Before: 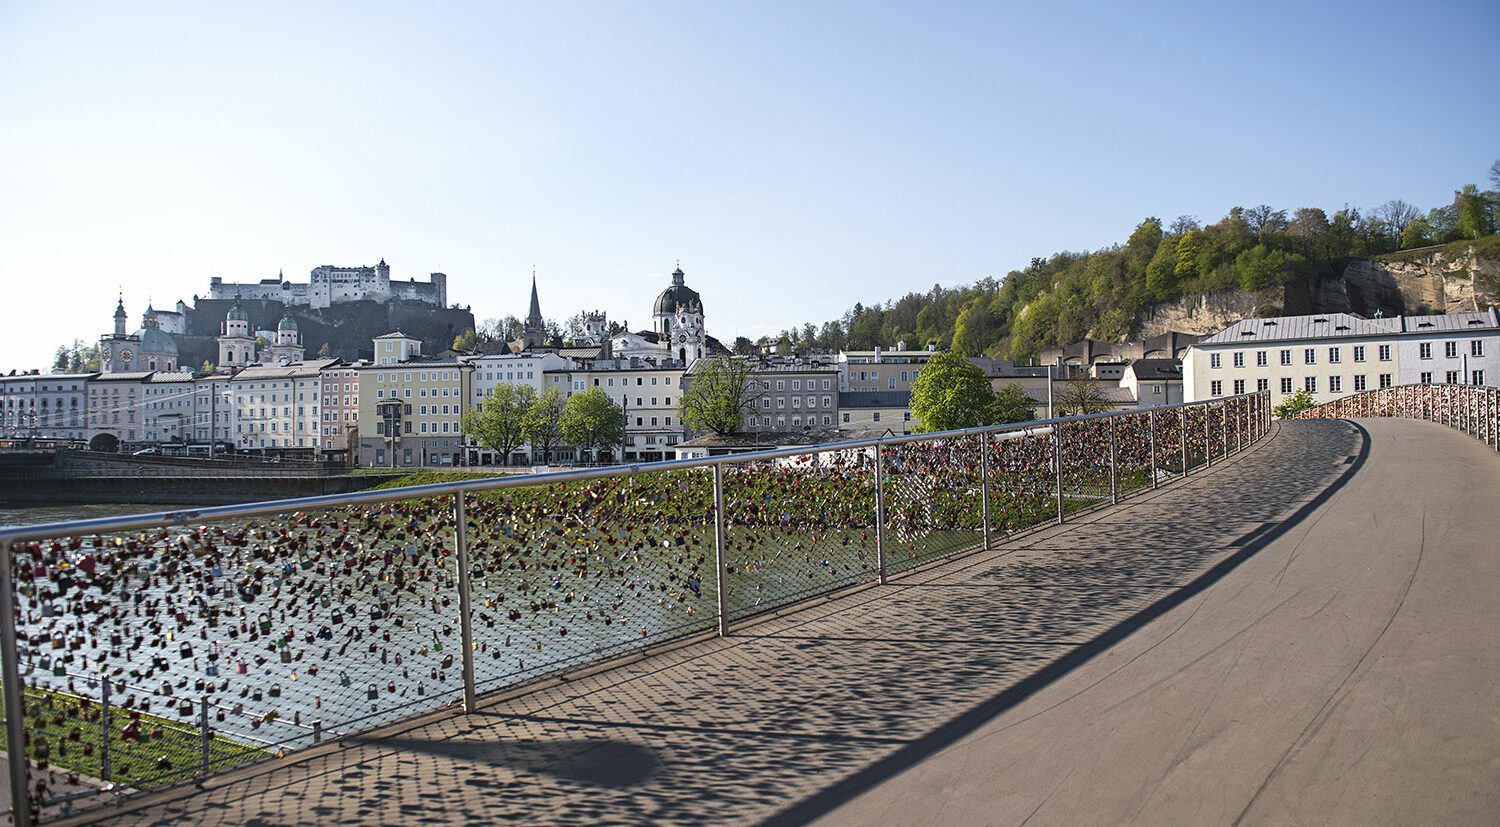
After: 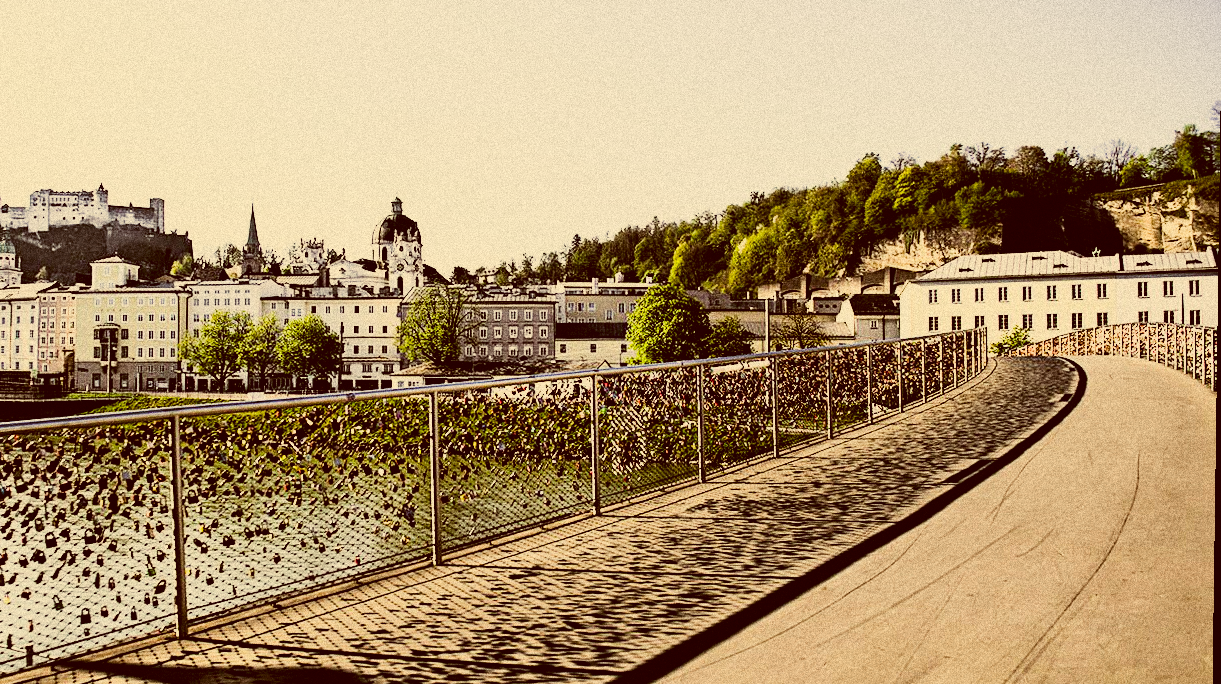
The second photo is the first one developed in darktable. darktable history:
rotate and perspective: rotation 0.8°, automatic cropping off
exposure: exposure -0.462 EV, compensate highlight preservation false
grain: coarseness 14.49 ISO, strength 48.04%, mid-tones bias 35%
crop: left 19.159%, top 9.58%, bottom 9.58%
color correction: highlights a* 1.12, highlights b* 24.26, shadows a* 15.58, shadows b* 24.26
sigmoid: contrast 1.7
rgb curve: curves: ch0 [(0, 0) (0.21, 0.15) (0.24, 0.21) (0.5, 0.75) (0.75, 0.96) (0.89, 0.99) (1, 1)]; ch1 [(0, 0.02) (0.21, 0.13) (0.25, 0.2) (0.5, 0.67) (0.75, 0.9) (0.89, 0.97) (1, 1)]; ch2 [(0, 0.02) (0.21, 0.13) (0.25, 0.2) (0.5, 0.67) (0.75, 0.9) (0.89, 0.97) (1, 1)], compensate middle gray true
